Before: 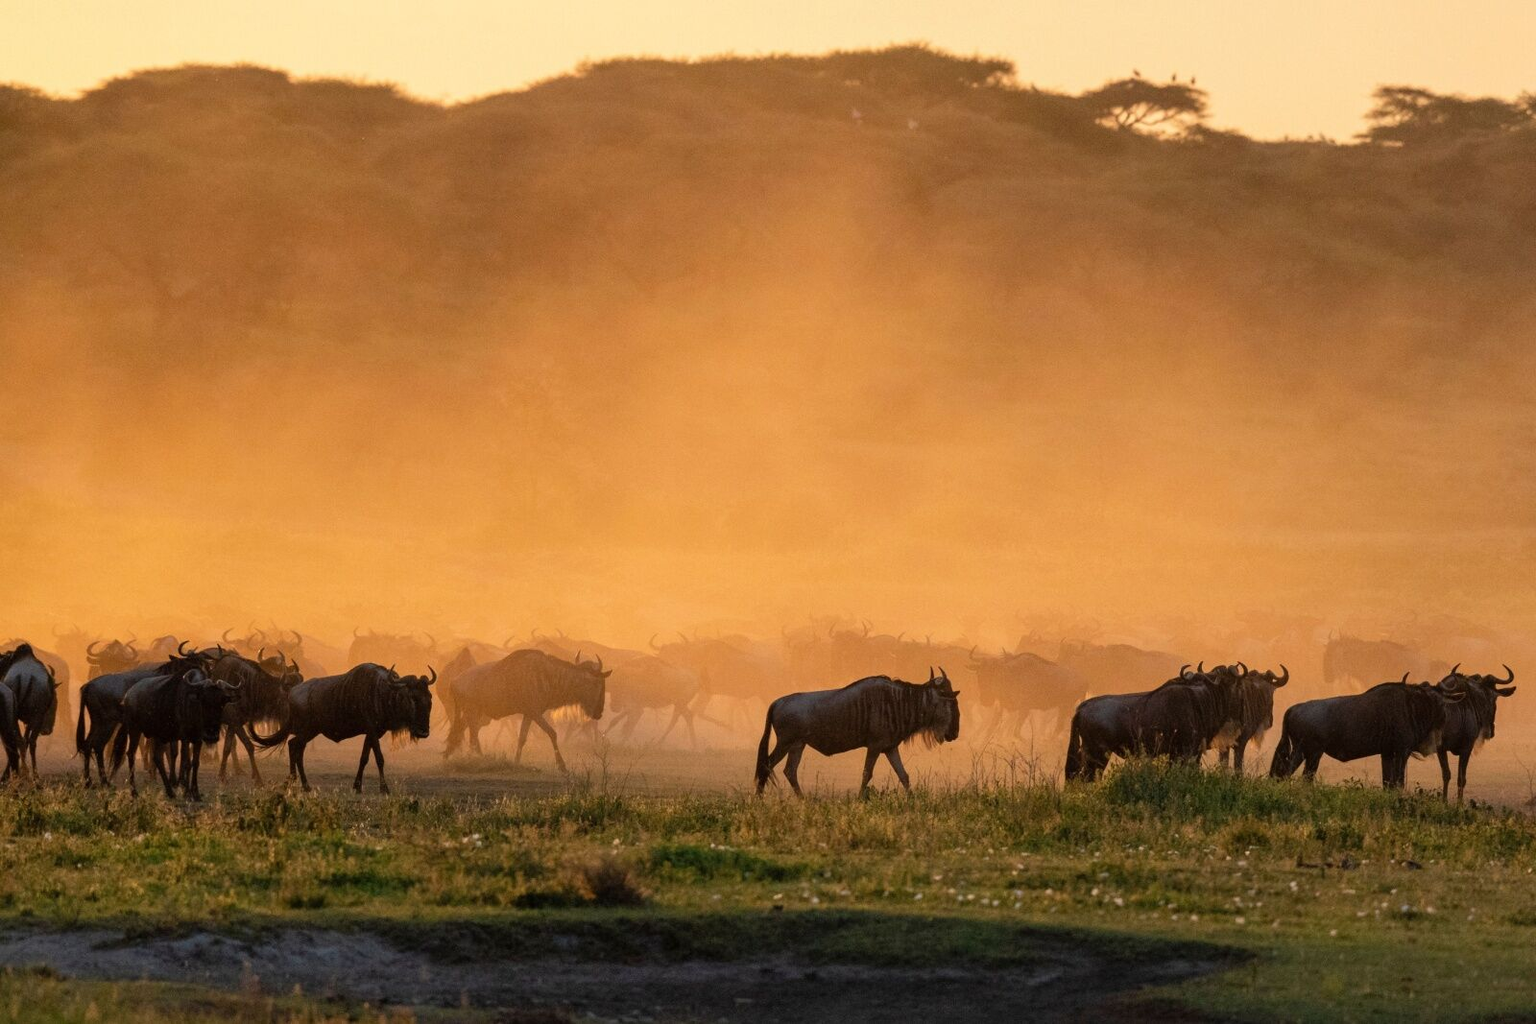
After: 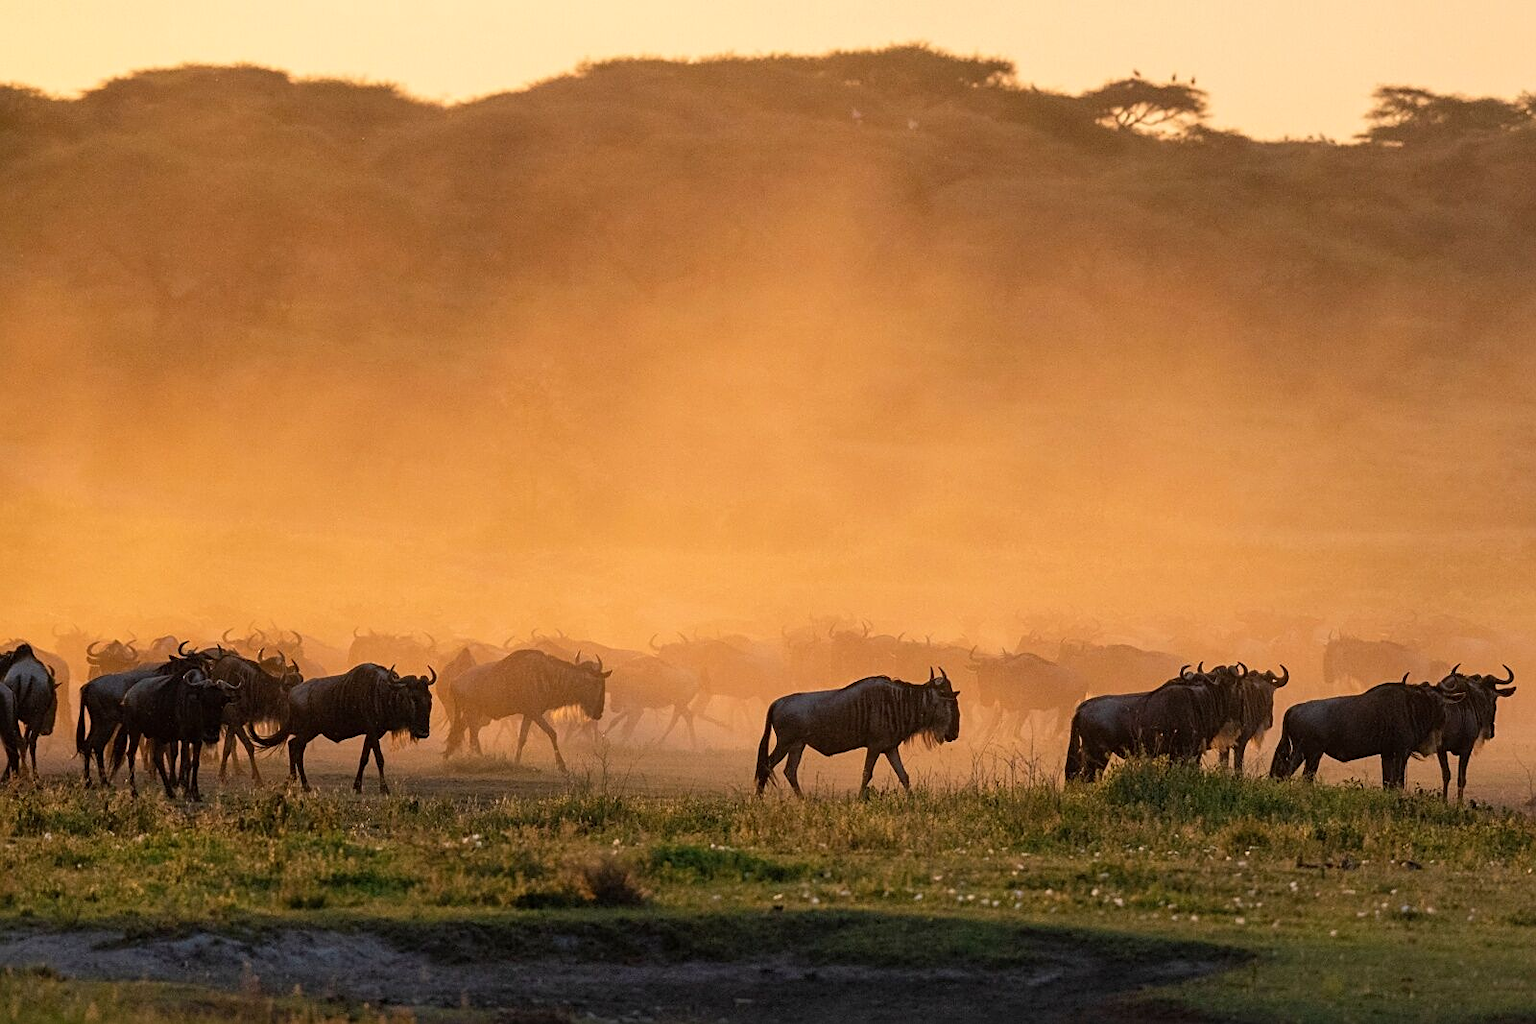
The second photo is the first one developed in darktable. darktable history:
white balance: red 1.009, blue 1.027
tone equalizer: on, module defaults
sharpen: on, module defaults
